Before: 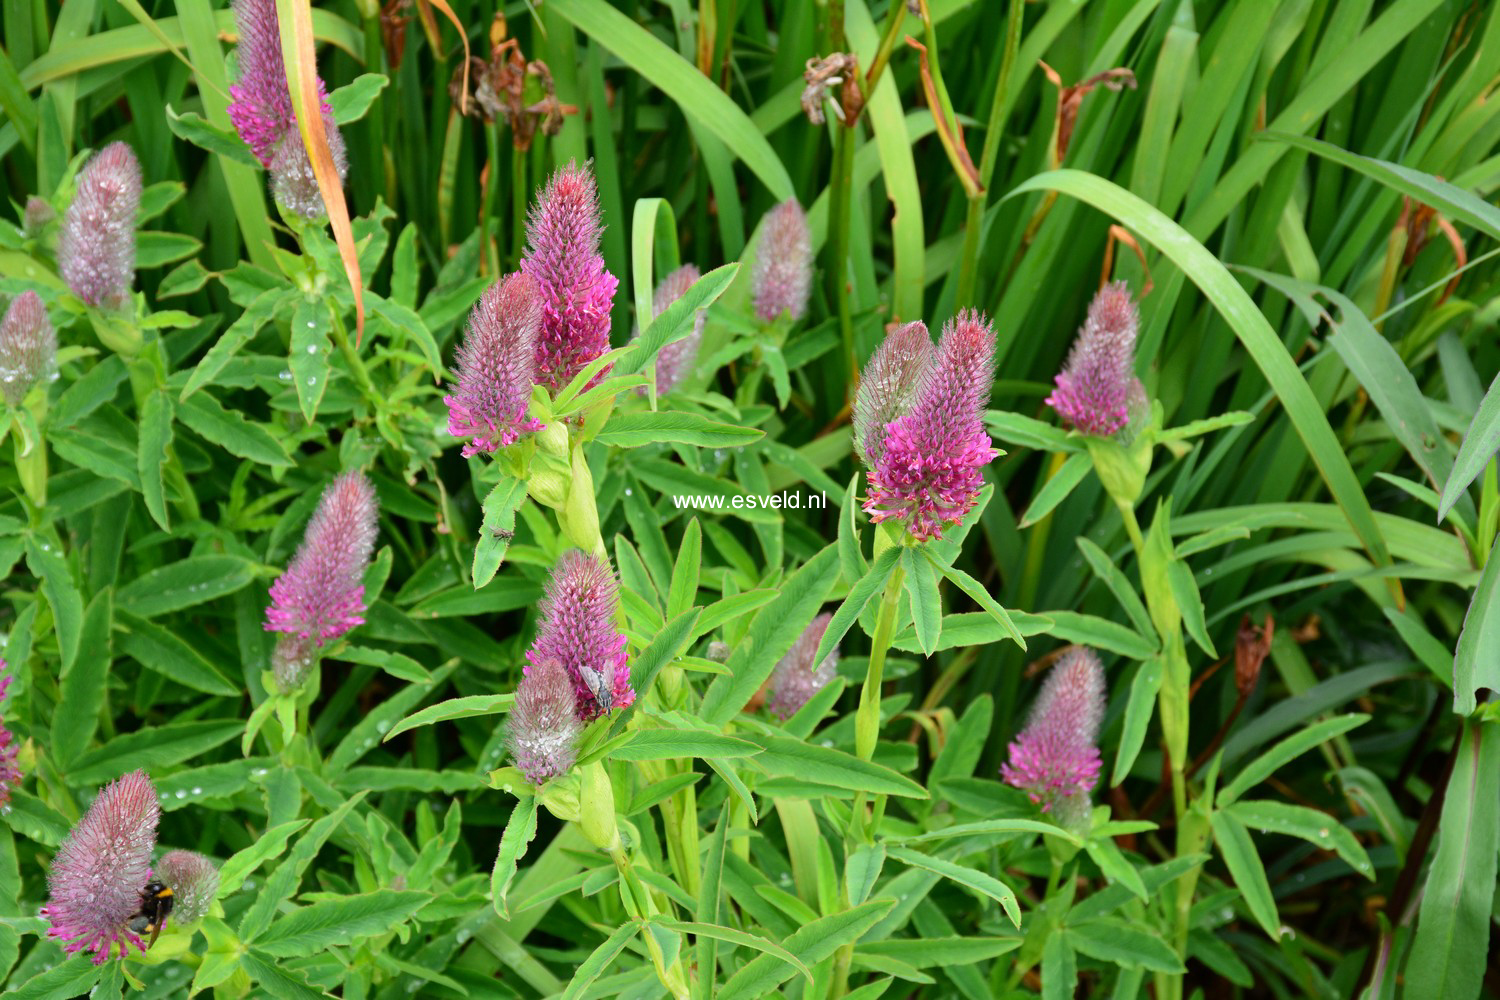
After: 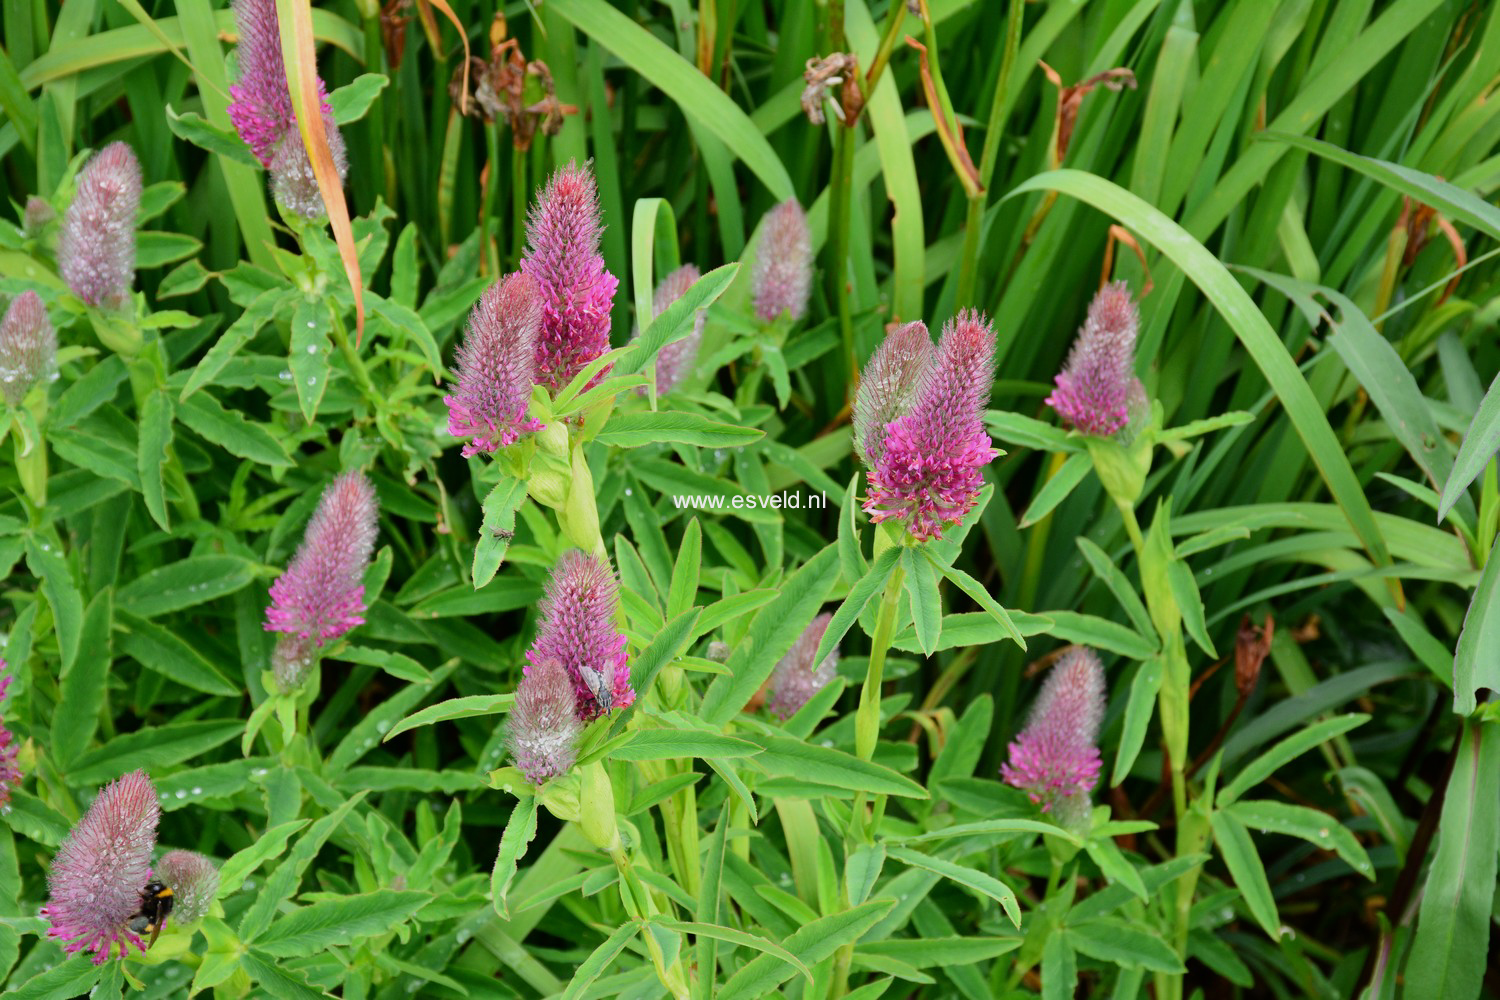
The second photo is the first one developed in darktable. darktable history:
filmic rgb: black relative exposure -14.18 EV, white relative exposure 3.39 EV, hardness 7.95, contrast 0.994
